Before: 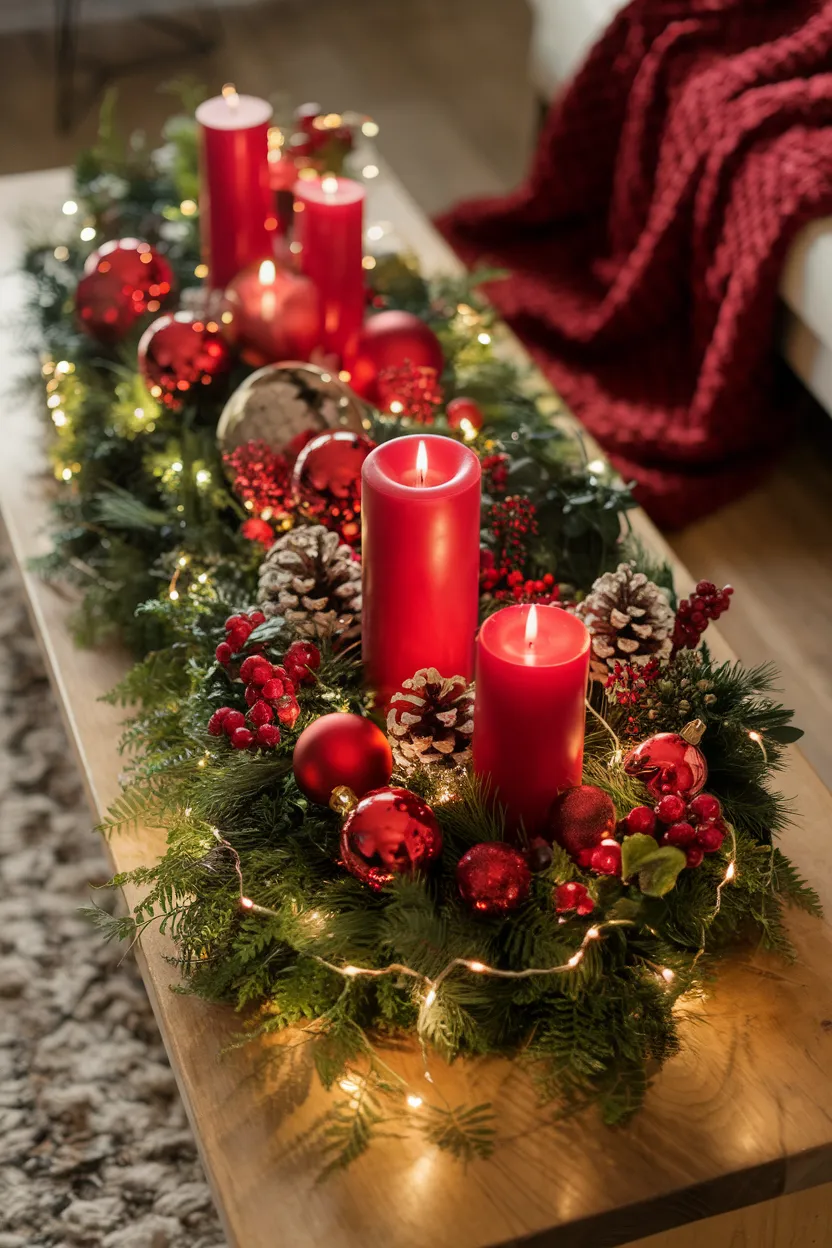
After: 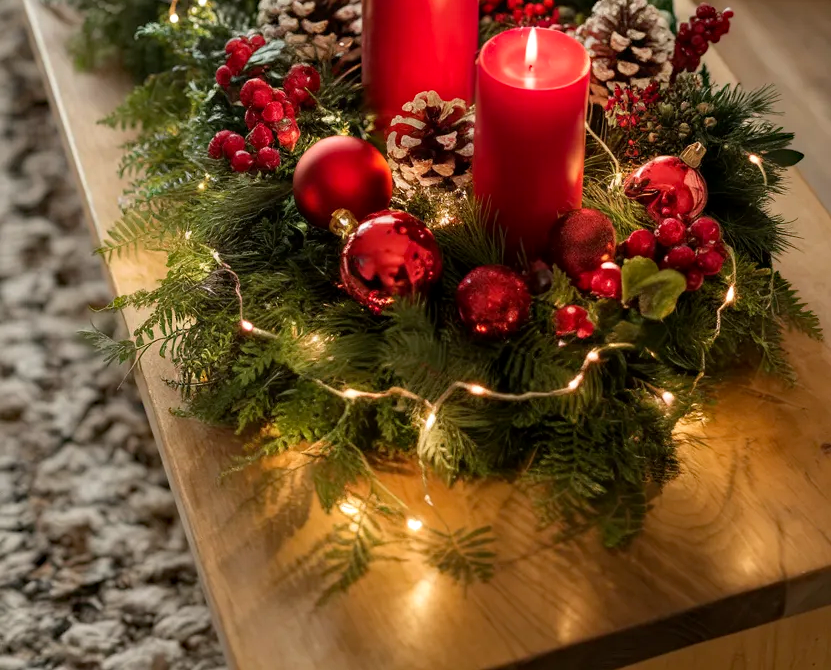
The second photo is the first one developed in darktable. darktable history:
crop and rotate: top 46.237%
exposure: black level correction 0.001, exposure 0.14 EV, compensate highlight preservation false
haze removal: compatibility mode true, adaptive false
